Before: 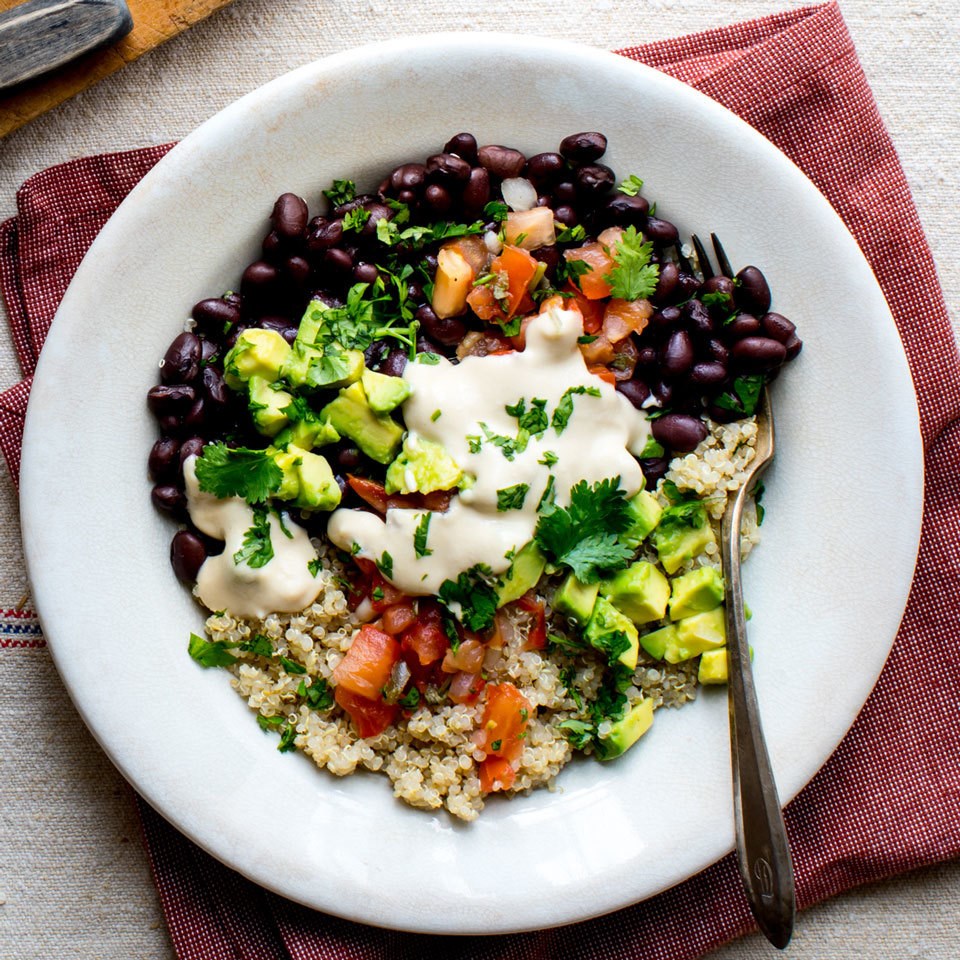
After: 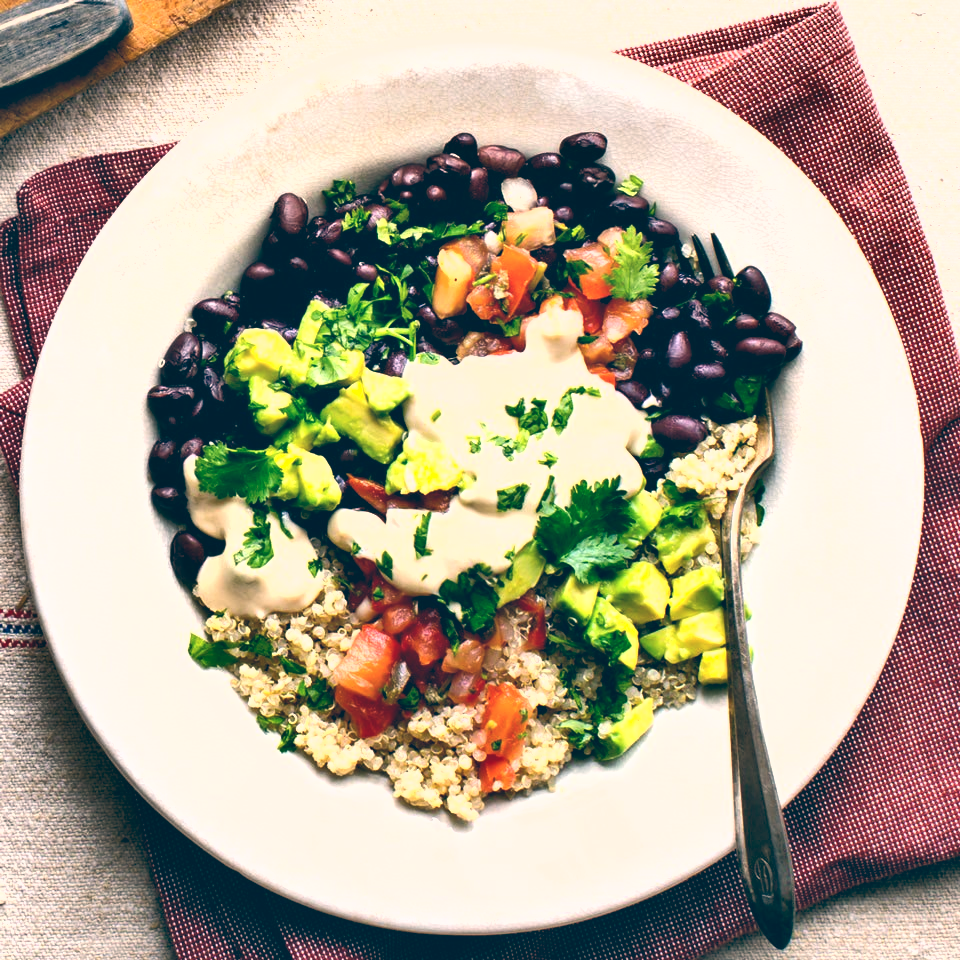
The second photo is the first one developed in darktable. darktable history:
shadows and highlights: highlights color adjustment 0%, low approximation 0.01, soften with gaussian
exposure: black level correction 0, exposure 0.7 EV, compensate exposure bias true, compensate highlight preservation false
color balance: lift [1.006, 0.985, 1.002, 1.015], gamma [1, 0.953, 1.008, 1.047], gain [1.076, 1.13, 1.004, 0.87]
white balance: emerald 1
